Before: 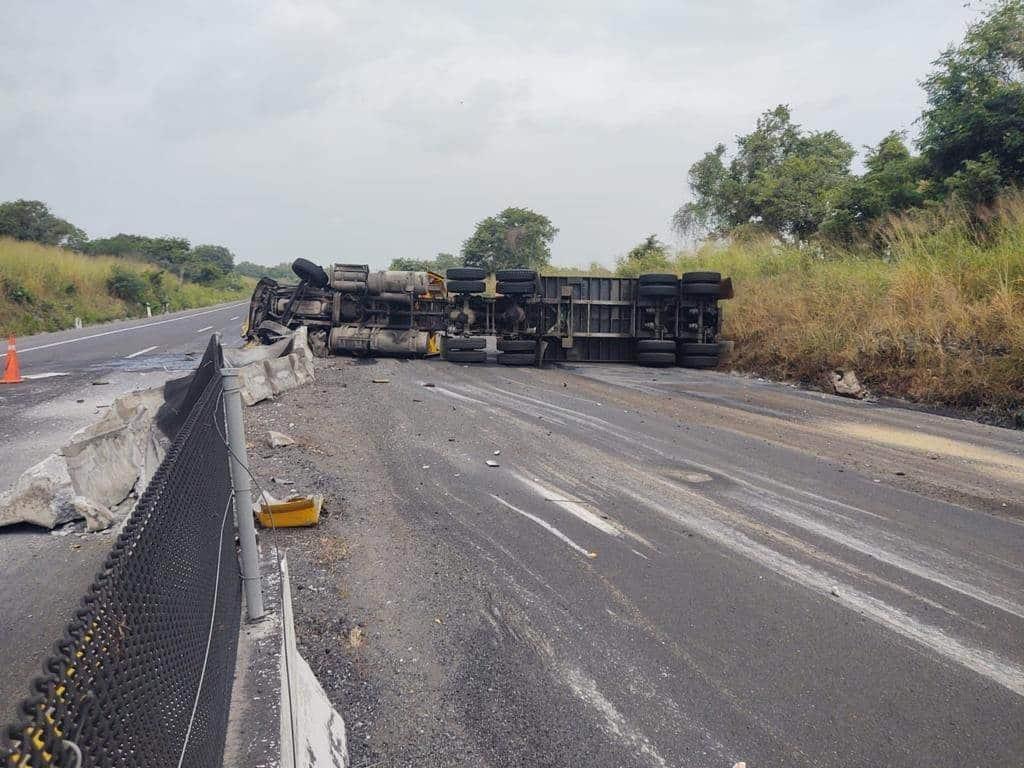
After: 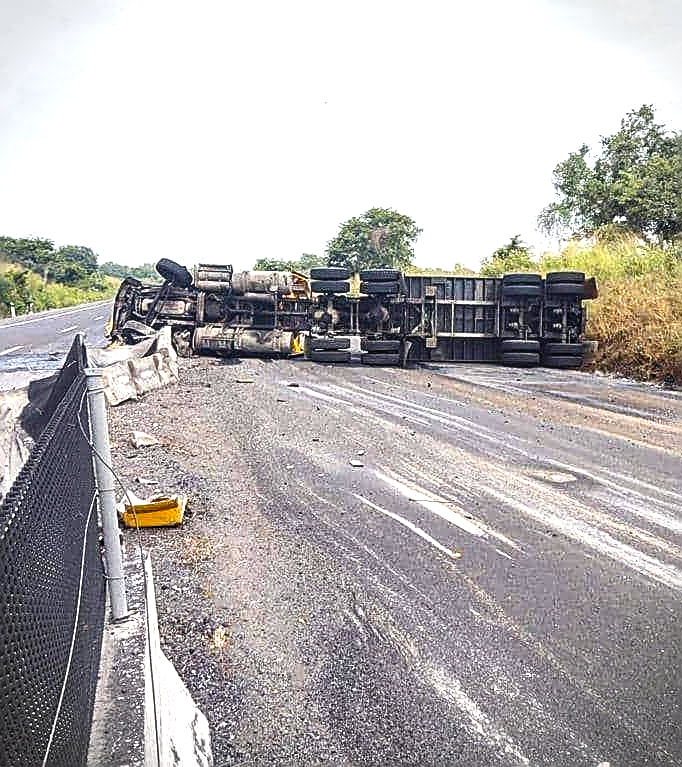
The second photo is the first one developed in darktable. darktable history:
crop and rotate: left 13.348%, right 20.027%
vignetting: brightness -0.44, saturation -0.688, dithering 8-bit output
sharpen: amount 1.007
tone equalizer: -8 EV -0.001 EV, -7 EV 0.004 EV, -6 EV -0.022 EV, -5 EV 0.017 EV, -4 EV -0.011 EV, -3 EV 0.035 EV, -2 EV -0.057 EV, -1 EV -0.298 EV, +0 EV -0.554 EV, edges refinement/feathering 500, mask exposure compensation -1.57 EV, preserve details no
local contrast: on, module defaults
exposure: exposure 0.601 EV, compensate highlight preservation false
color balance rgb: highlights gain › luminance 14.487%, perceptual saturation grading › global saturation 20%, perceptual saturation grading › highlights -24.961%, perceptual saturation grading › shadows 25.402%, perceptual brilliance grading › global brilliance 15.132%, perceptual brilliance grading › shadows -34.306%, global vibrance 20%
